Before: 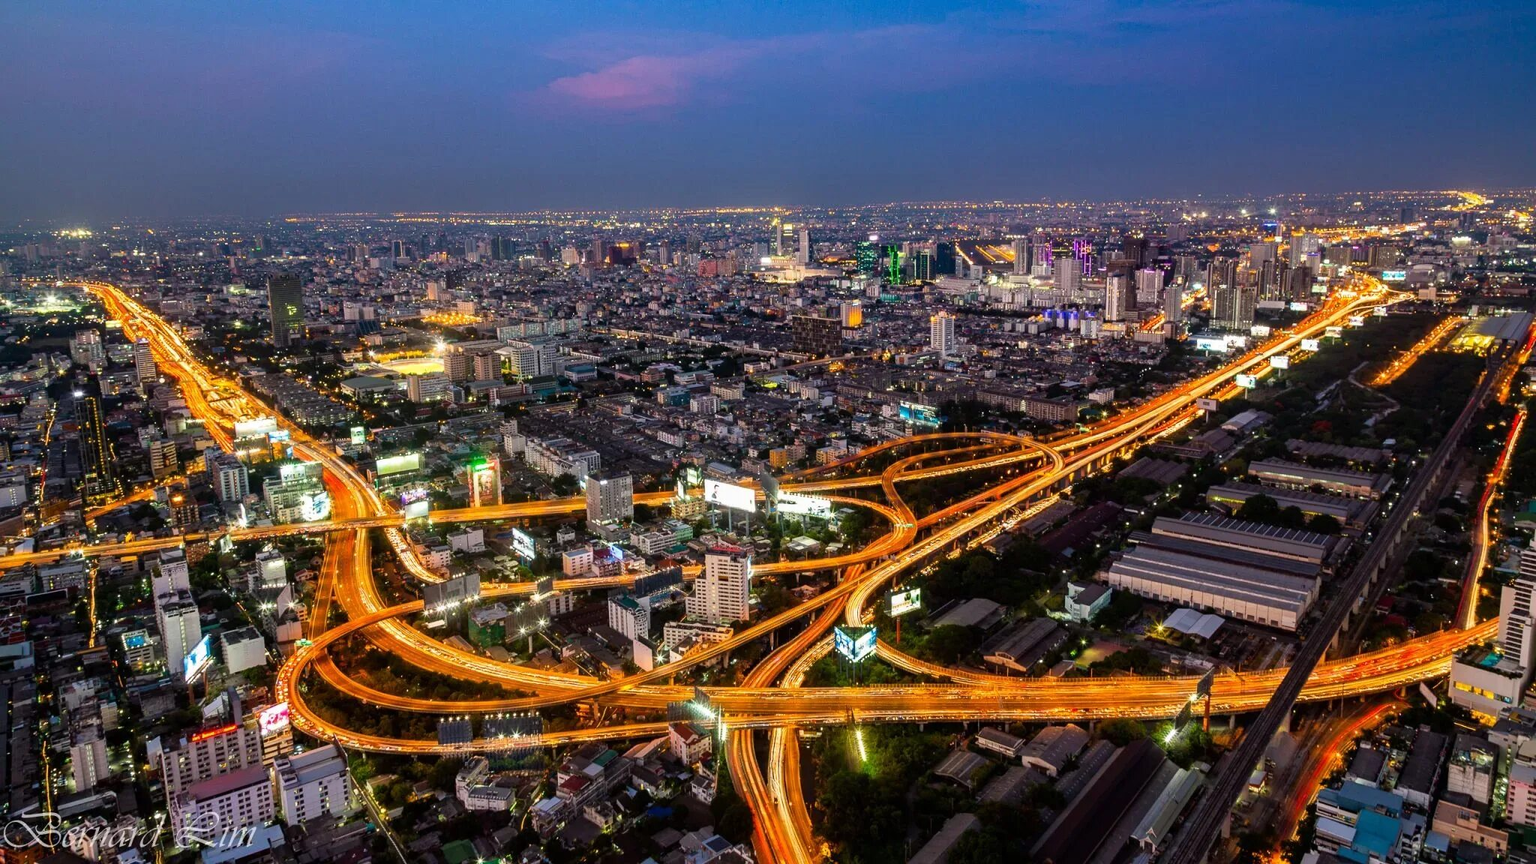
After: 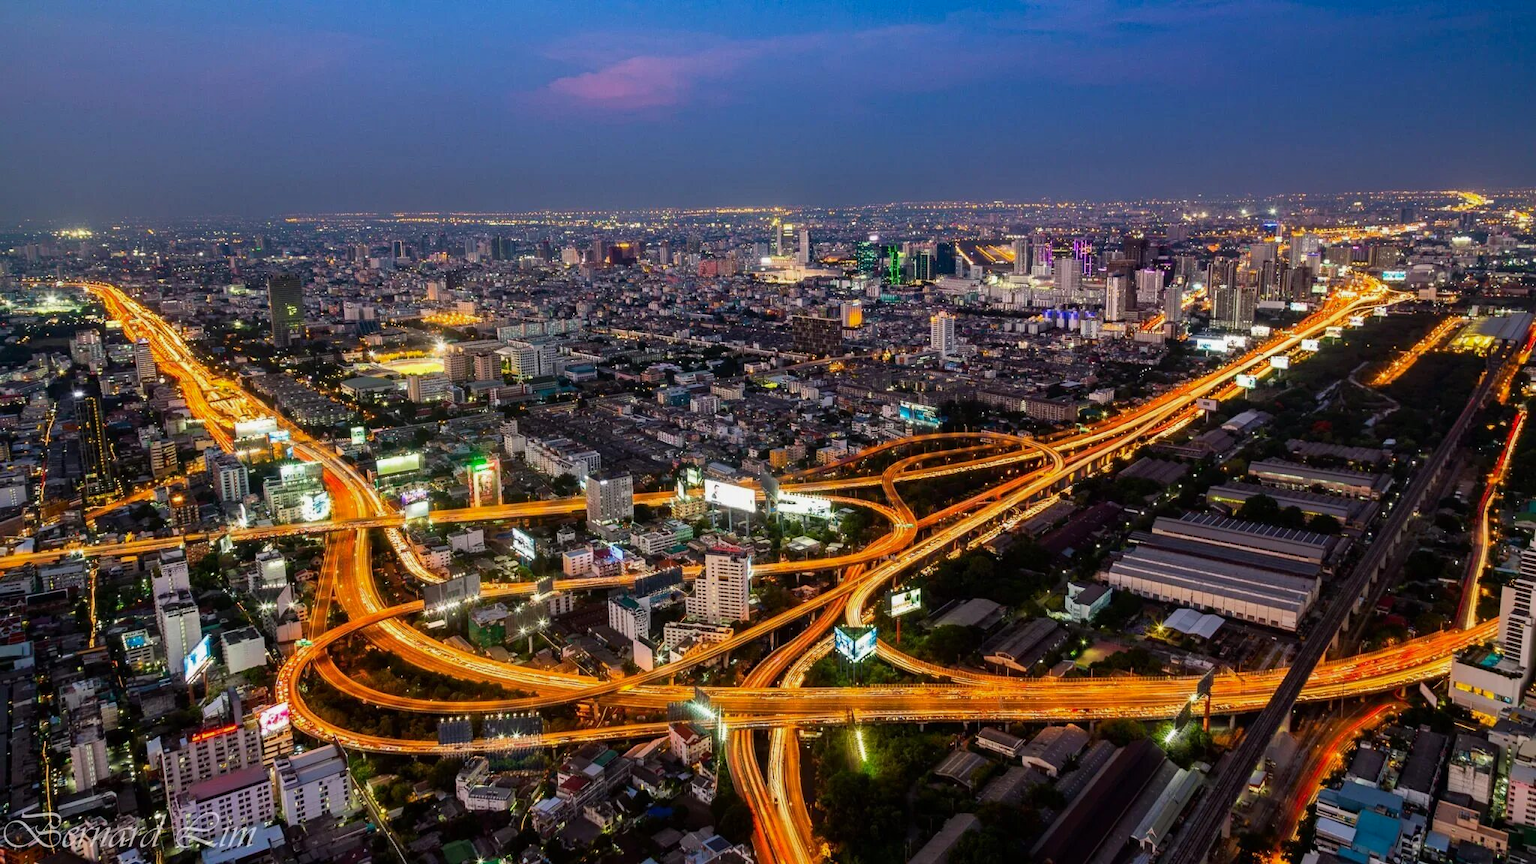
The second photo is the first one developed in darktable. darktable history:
shadows and highlights: shadows -19.98, white point adjustment -2, highlights -35.01
